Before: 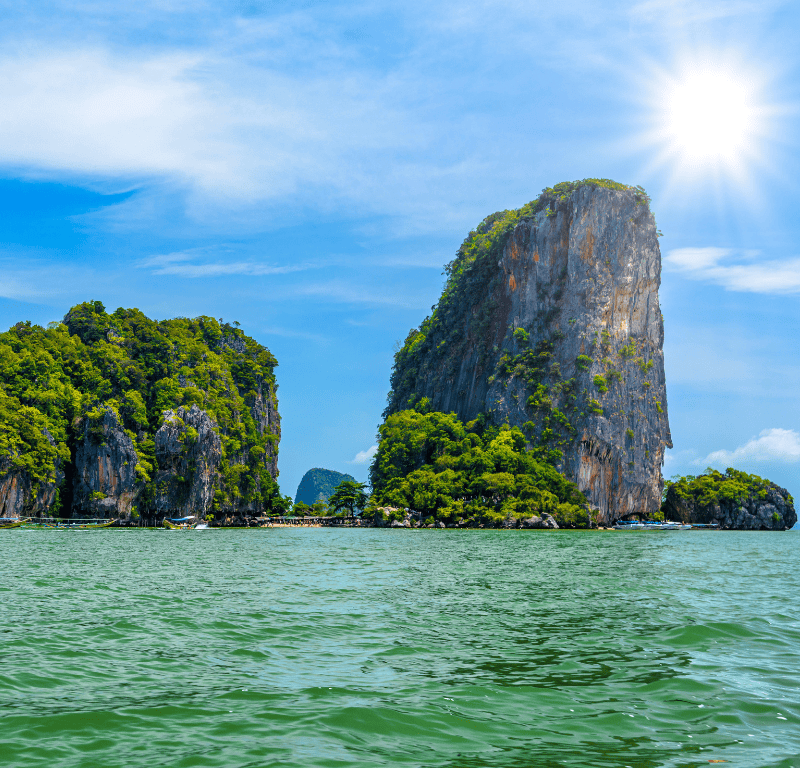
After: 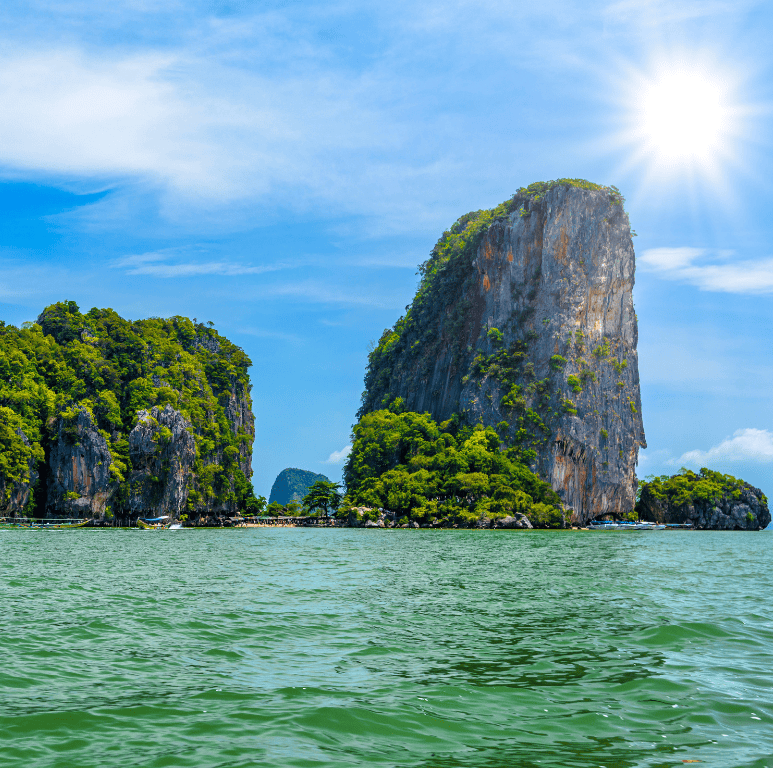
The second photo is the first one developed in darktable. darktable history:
crop and rotate: left 3.32%
